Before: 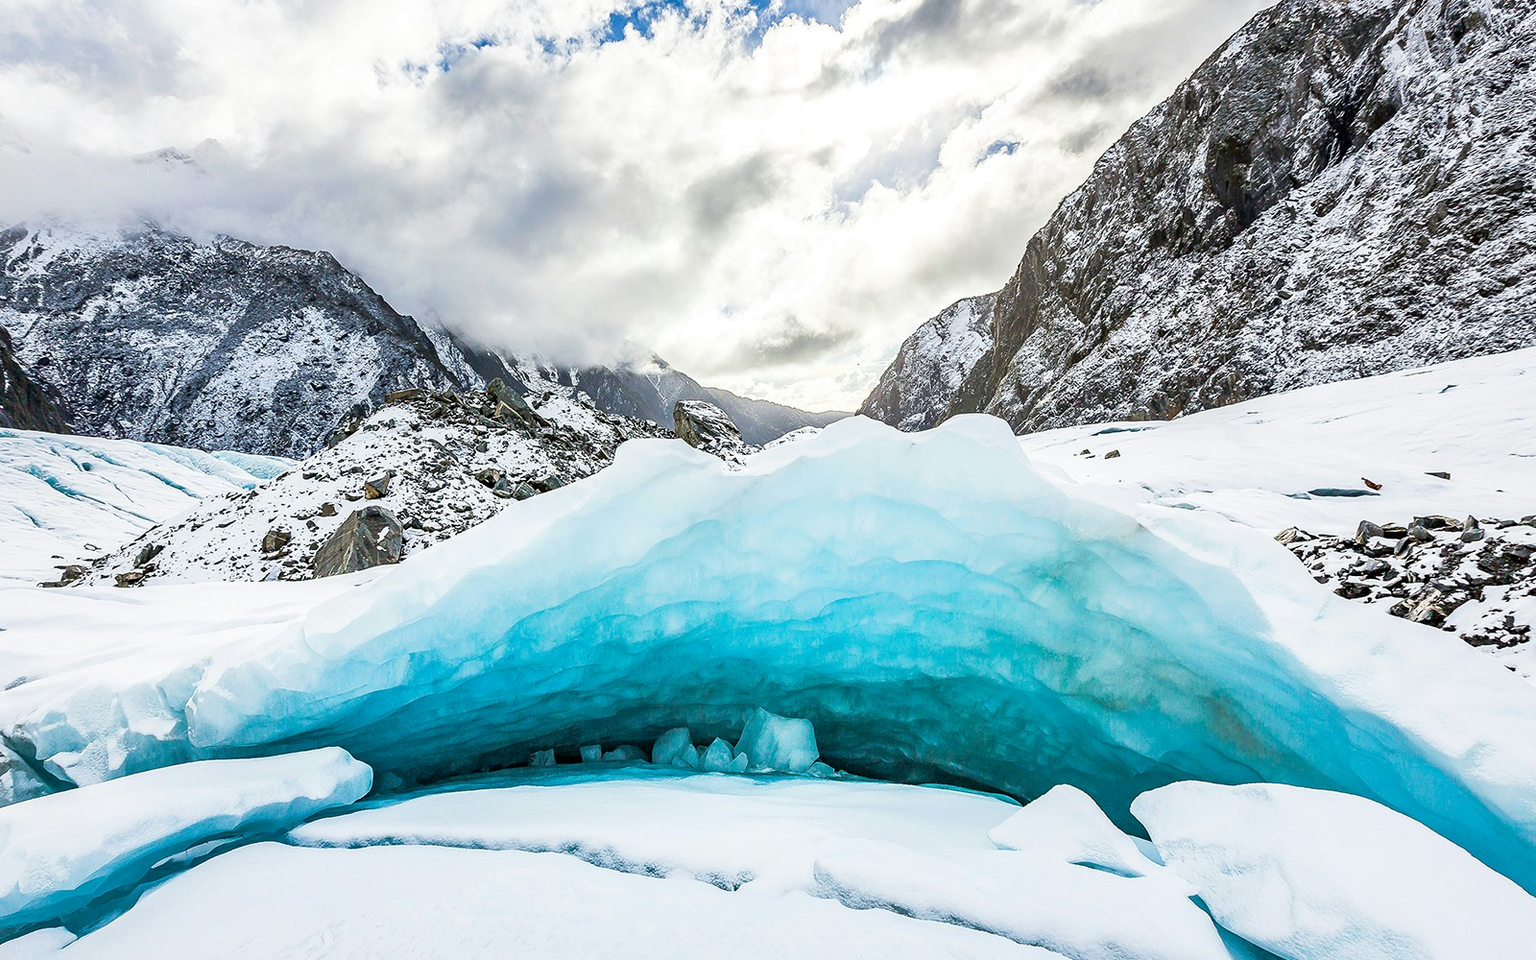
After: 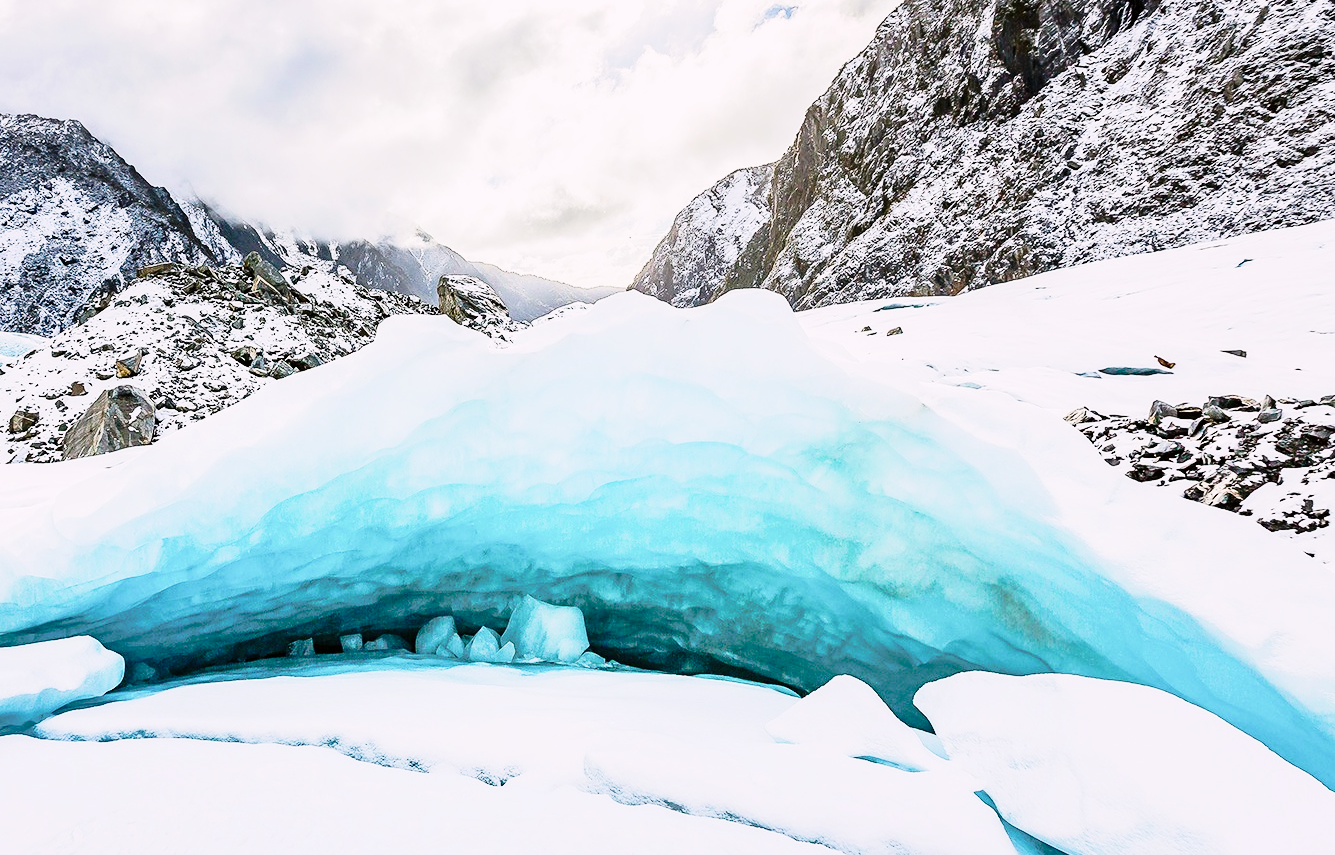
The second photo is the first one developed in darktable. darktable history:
crop: left 16.527%, top 14.202%
color correction: highlights a* 3.05, highlights b* -1.54, shadows a* -0.106, shadows b* 2.02, saturation 0.982
tone equalizer: -8 EV 0.025 EV, -7 EV -0.038 EV, -6 EV 0.025 EV, -5 EV 0.04 EV, -4 EV 0.279 EV, -3 EV 0.632 EV, -2 EV 0.57 EV, -1 EV 0.172 EV, +0 EV 0.05 EV, edges refinement/feathering 500, mask exposure compensation -1.57 EV, preserve details no
tone curve: curves: ch0 [(0, 0) (0.168, 0.142) (0.359, 0.44) (0.469, 0.544) (0.634, 0.722) (0.858, 0.903) (1, 0.968)]; ch1 [(0, 0) (0.437, 0.453) (0.472, 0.47) (0.502, 0.502) (0.54, 0.534) (0.57, 0.592) (0.618, 0.66) (0.699, 0.749) (0.859, 0.919) (1, 1)]; ch2 [(0, 0) (0.33, 0.301) (0.421, 0.443) (0.476, 0.498) (0.505, 0.503) (0.547, 0.557) (0.586, 0.634) (0.608, 0.676) (1, 1)], preserve colors none
